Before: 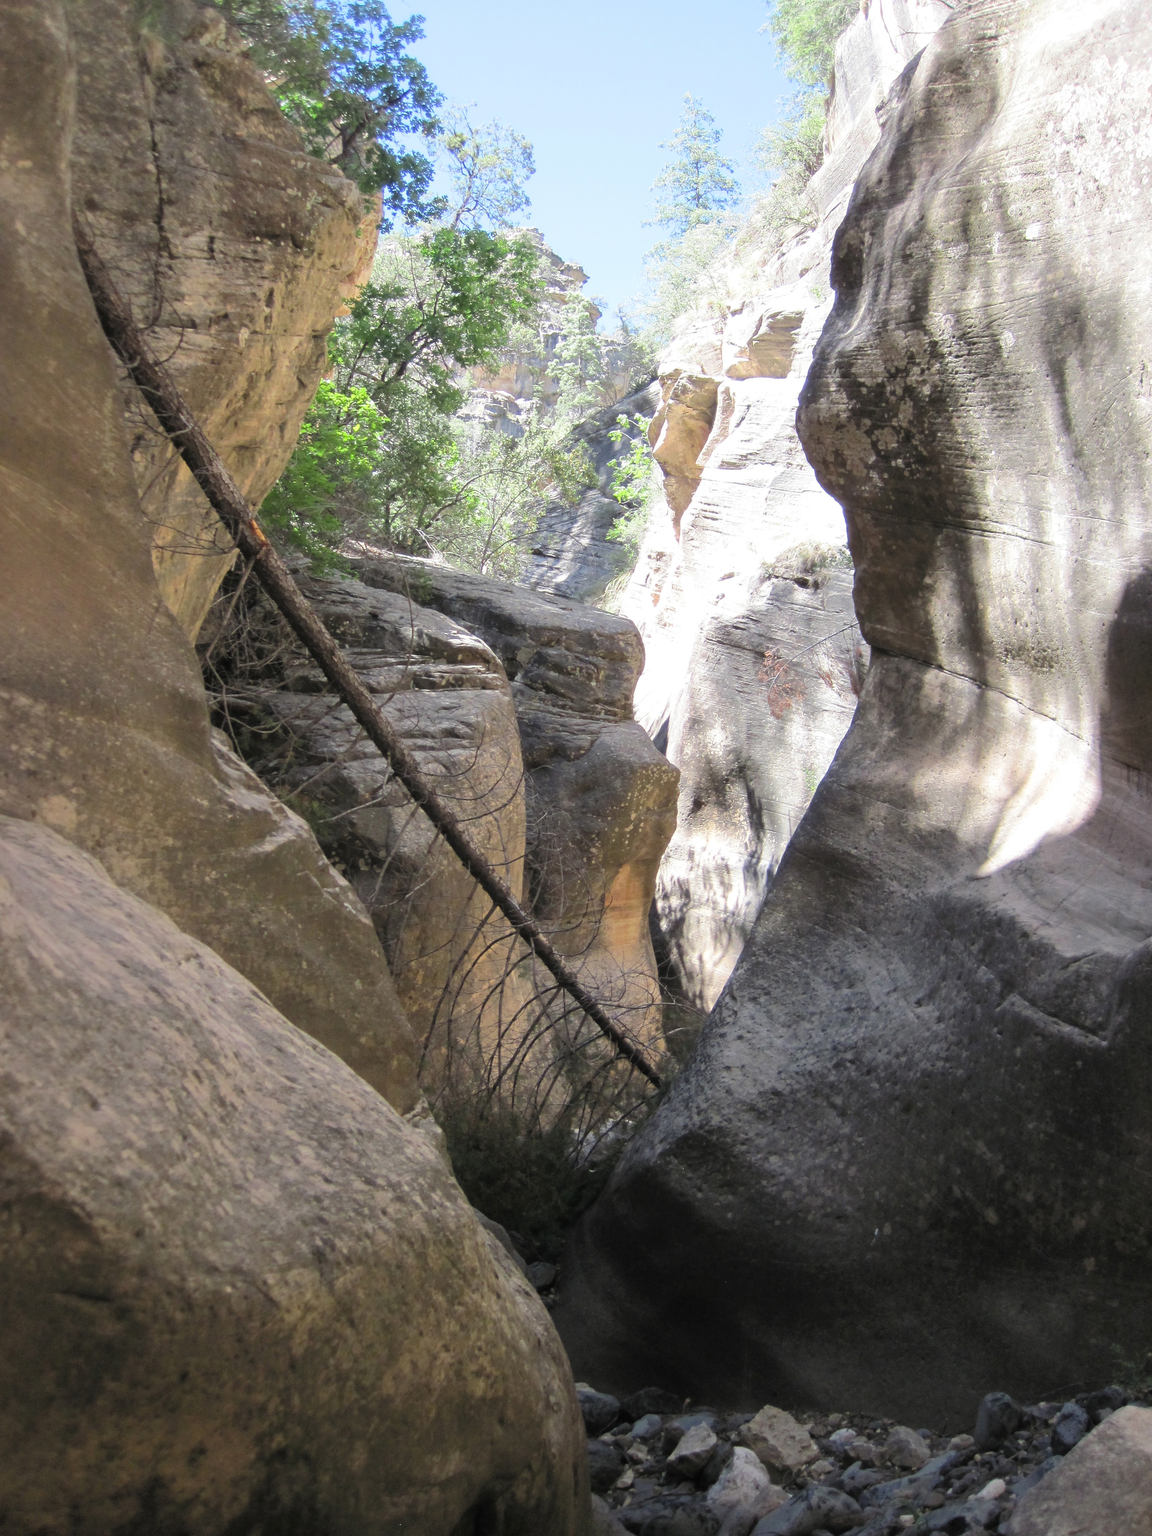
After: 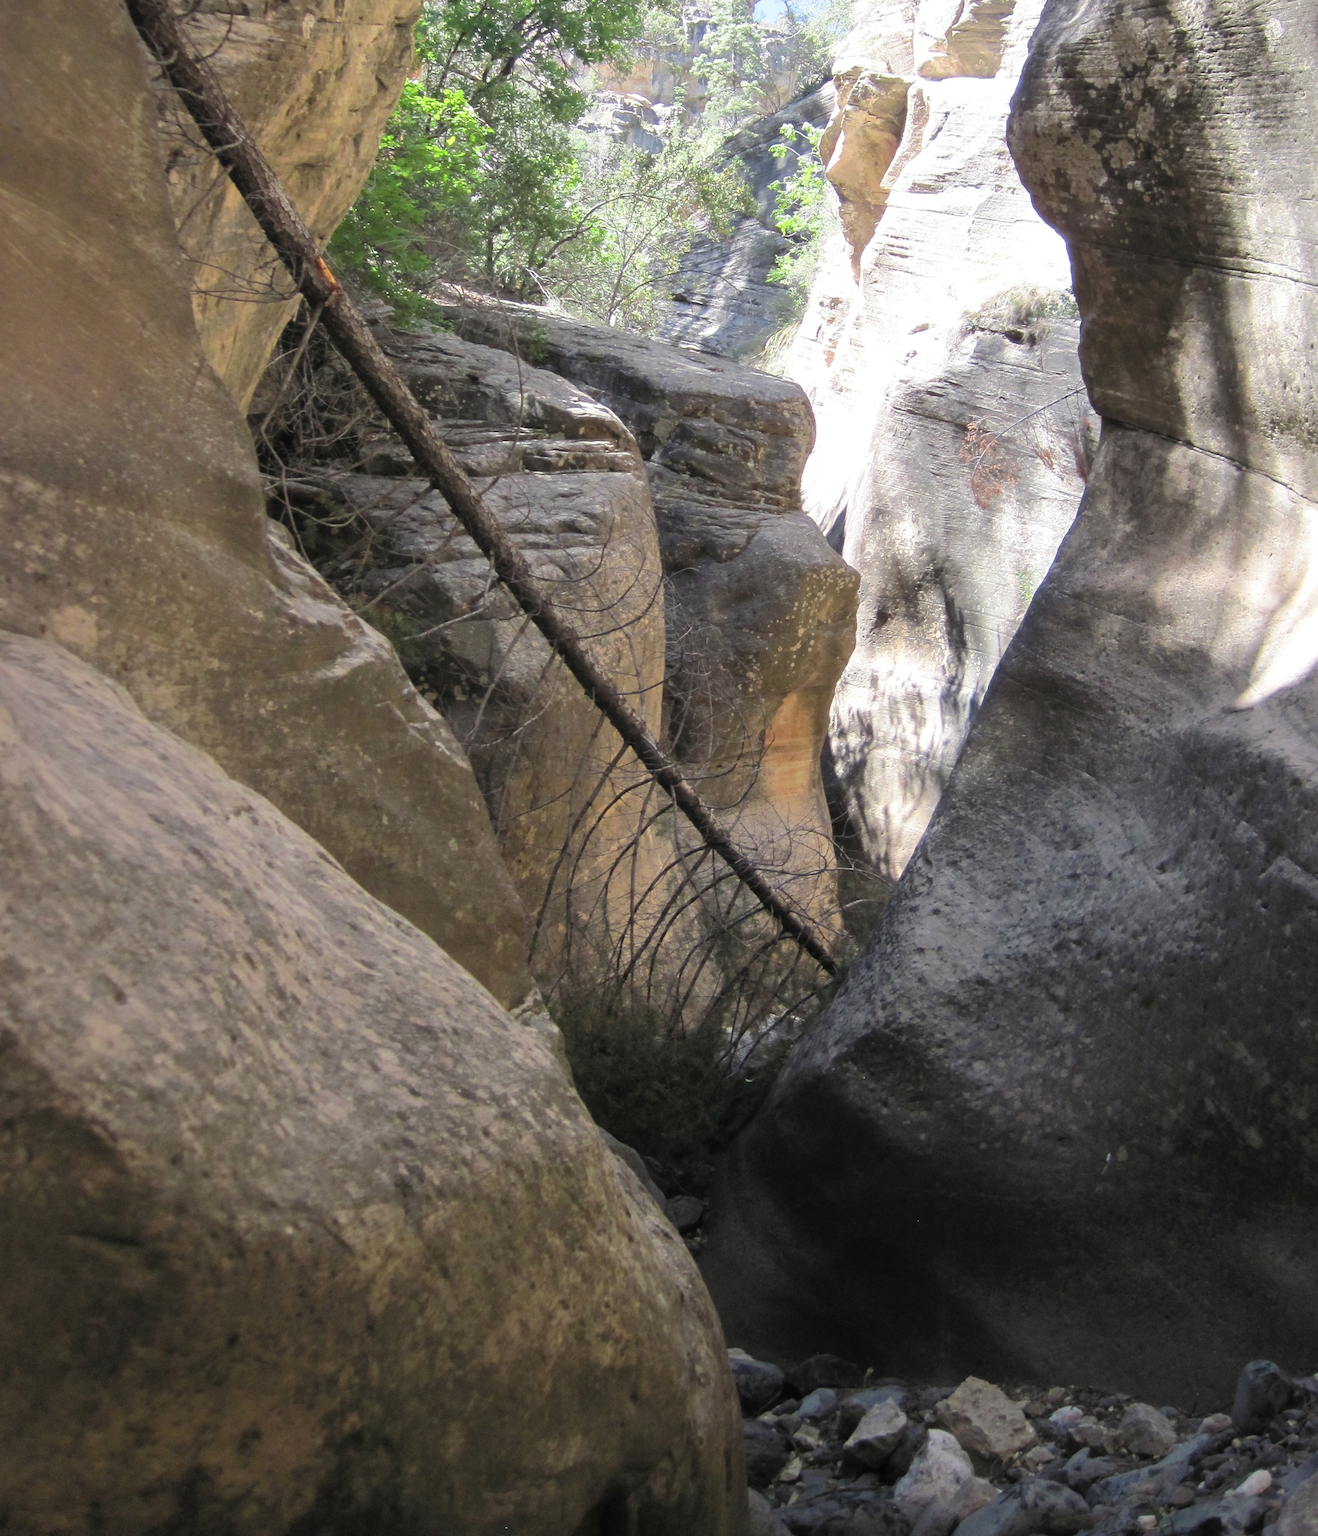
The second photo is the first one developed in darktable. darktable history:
crop: top 20.637%, right 9.451%, bottom 0.247%
